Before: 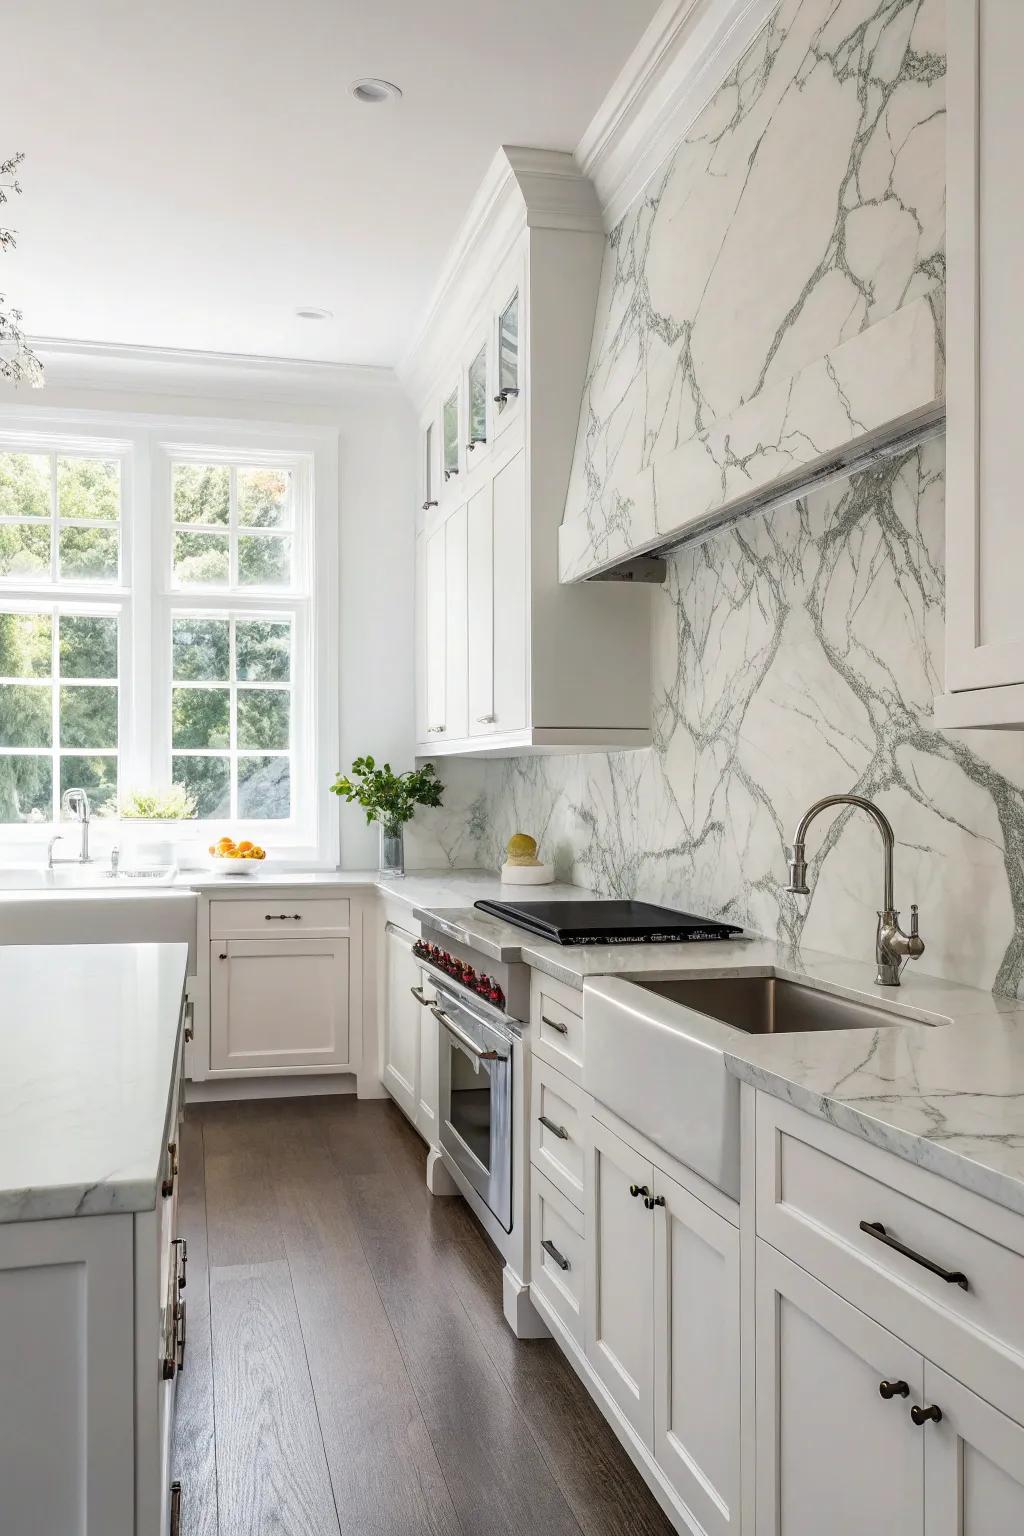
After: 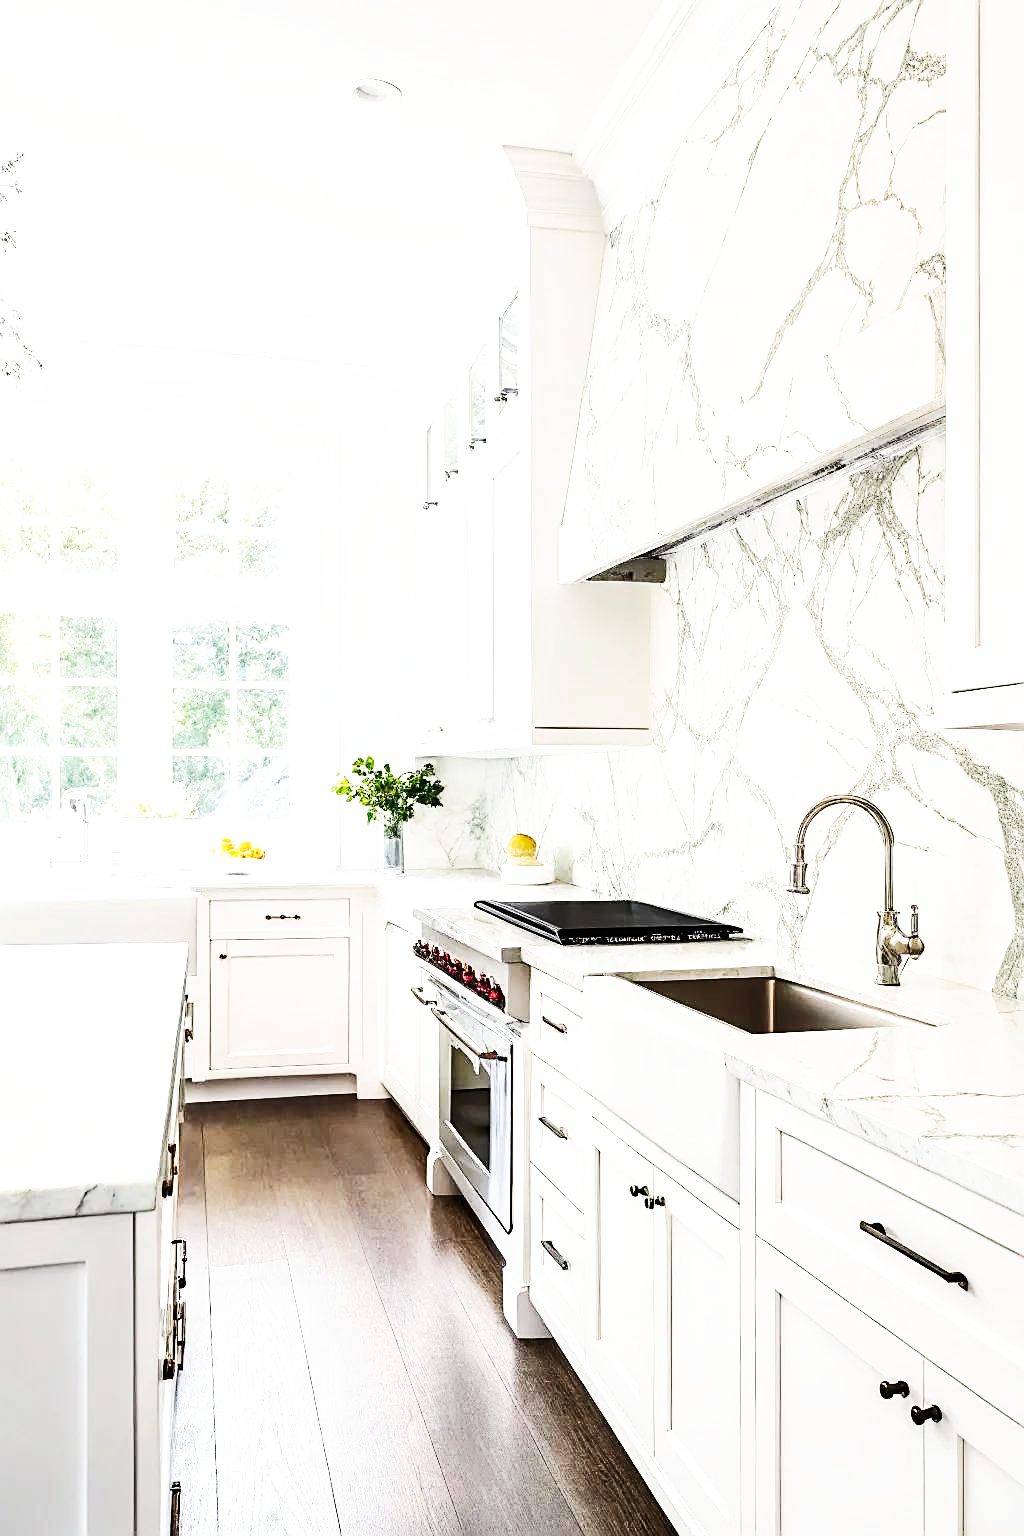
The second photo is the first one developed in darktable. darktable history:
base curve: curves: ch0 [(0, 0) (0.007, 0.004) (0.027, 0.03) (0.046, 0.07) (0.207, 0.54) (0.442, 0.872) (0.673, 0.972) (1, 1)], preserve colors none
tone equalizer: -8 EV 0.001 EV, -7 EV -0.002 EV, -6 EV 0.002 EV, -5 EV -0.03 EV, -4 EV -0.116 EV, -3 EV -0.169 EV, -2 EV 0.24 EV, -1 EV 0.702 EV, +0 EV 0.493 EV
sharpen: on, module defaults
